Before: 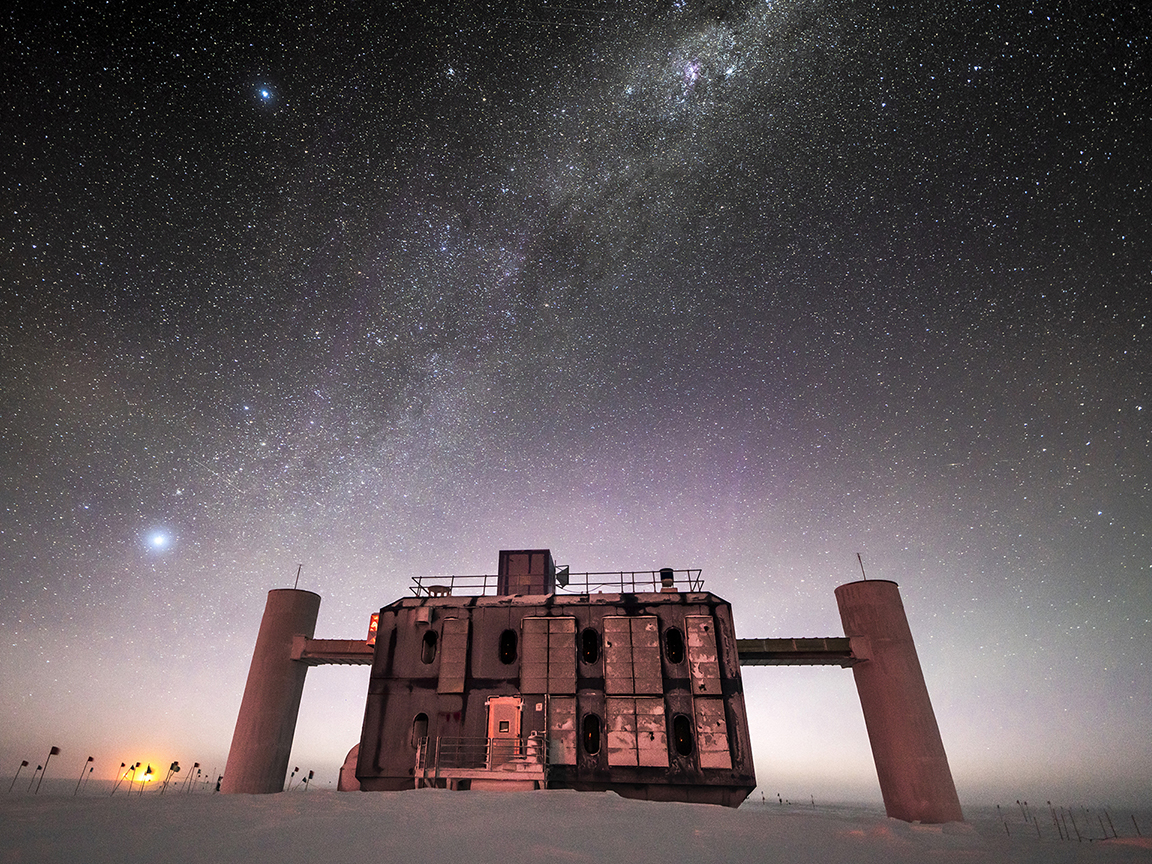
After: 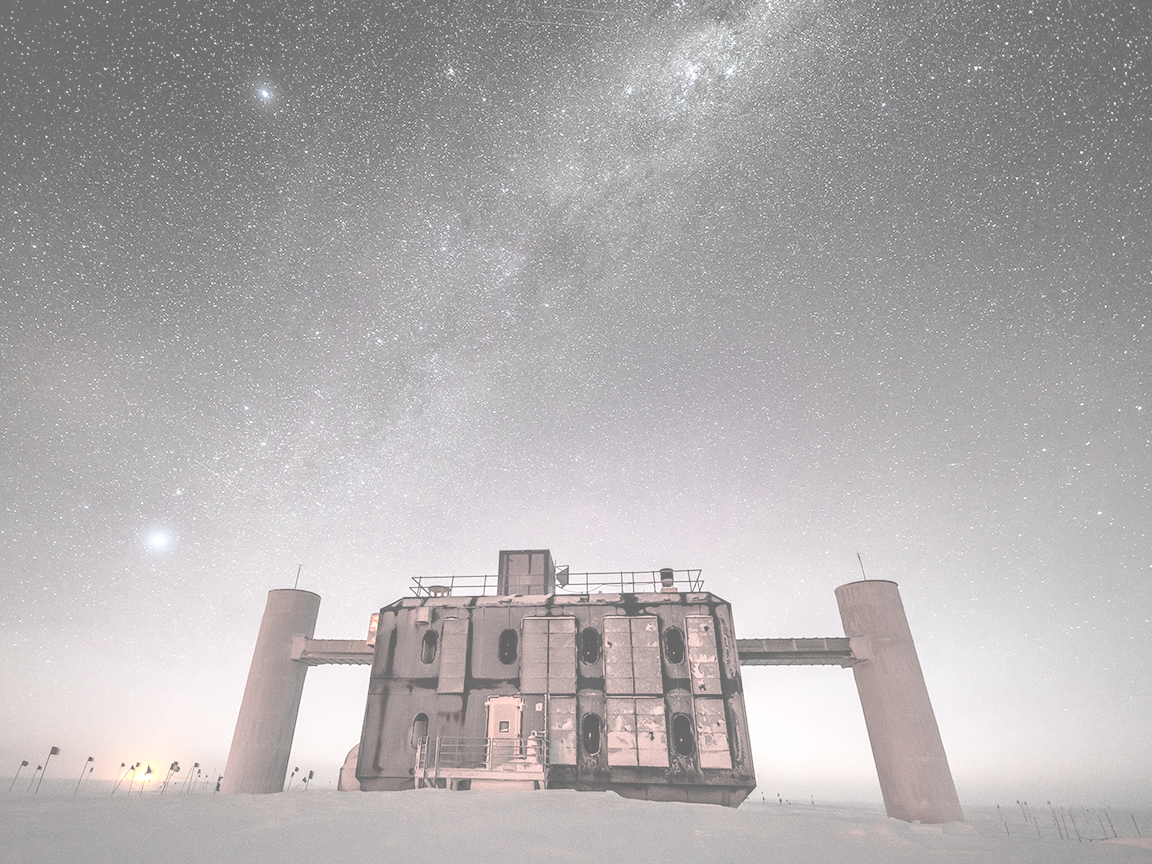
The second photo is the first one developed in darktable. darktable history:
contrast brightness saturation: contrast -0.312, brightness 0.749, saturation -0.769
local contrast: detail 130%
exposure: black level correction 0, exposure 0.5 EV, compensate exposure bias true, compensate highlight preservation false
